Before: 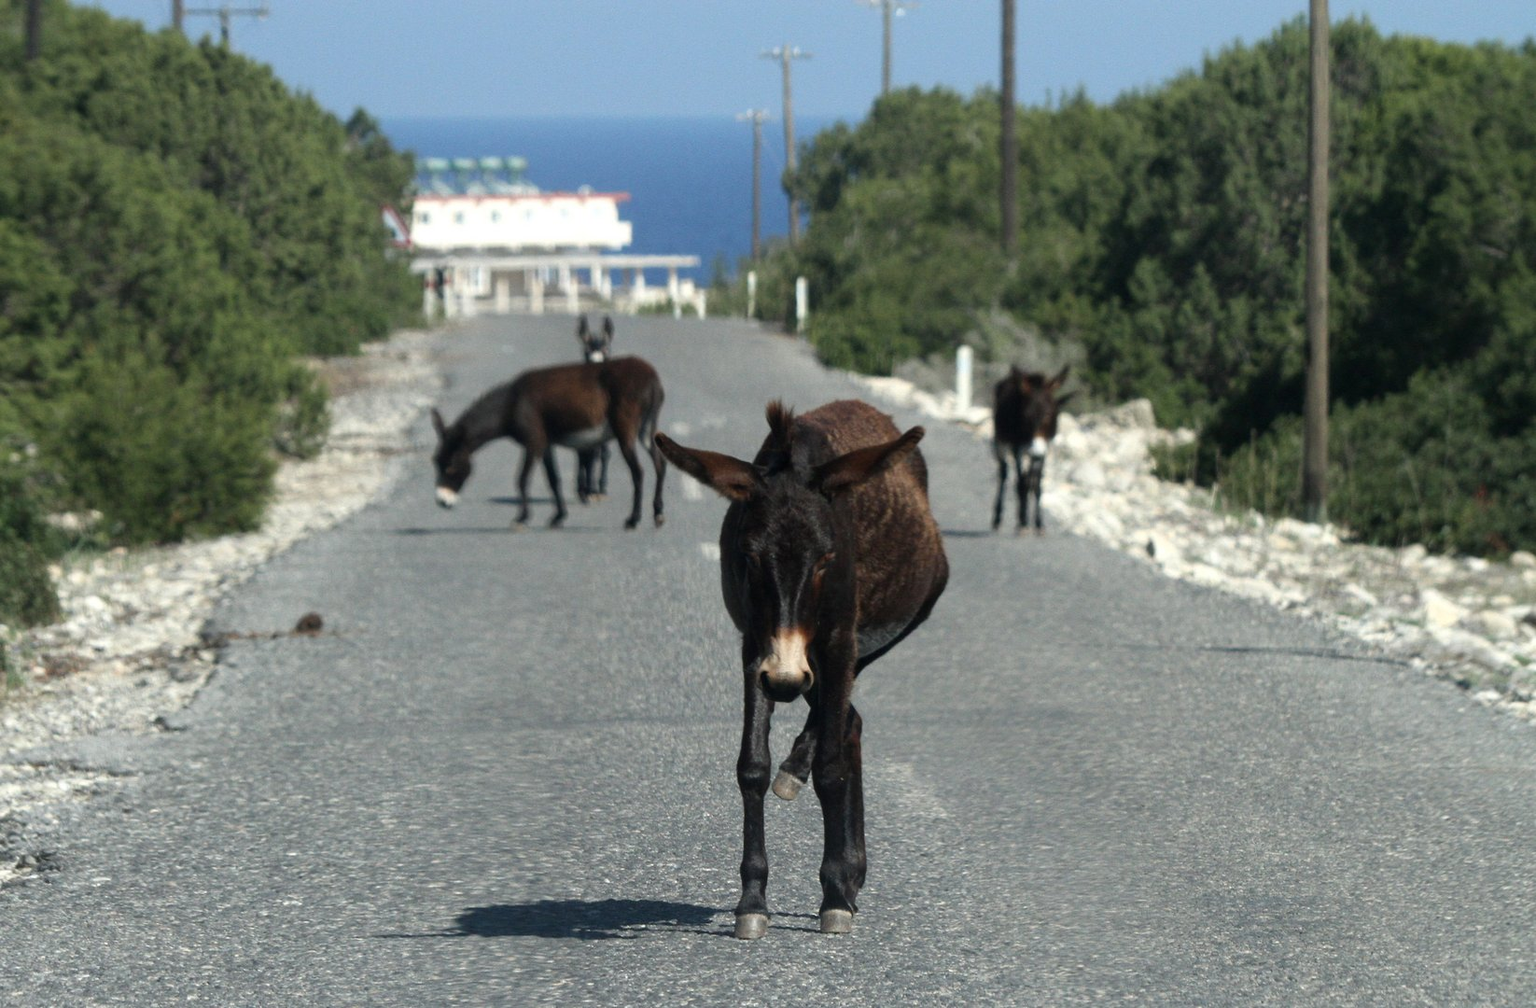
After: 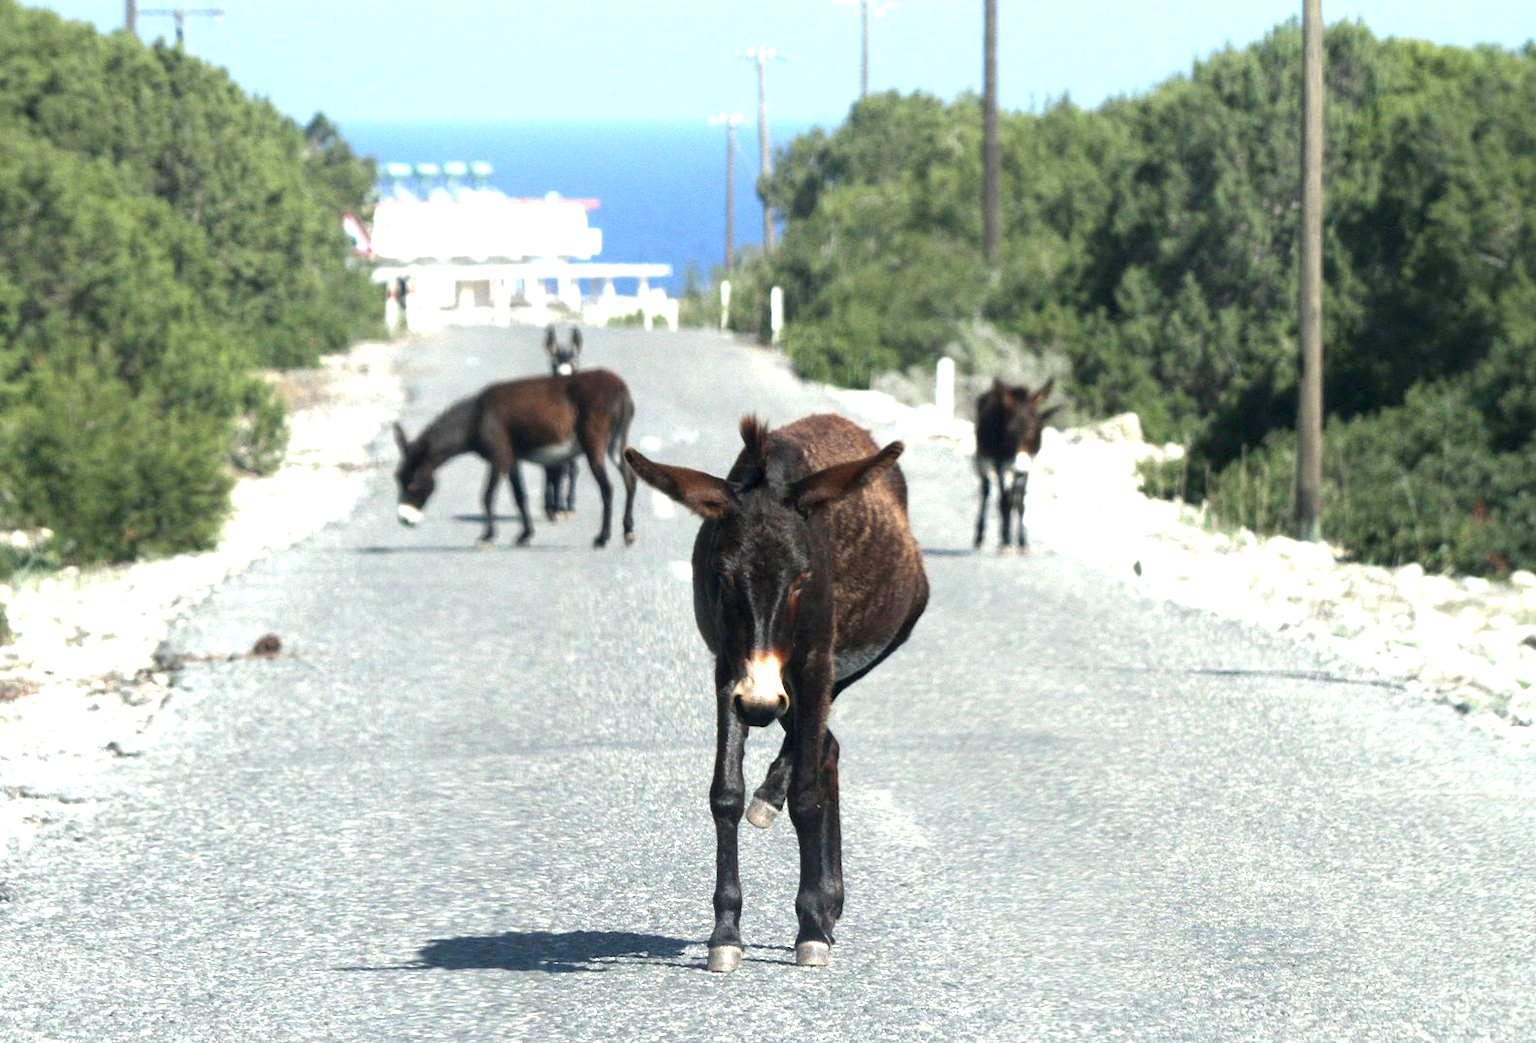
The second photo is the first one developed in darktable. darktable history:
tone equalizer: on, module defaults
crop and rotate: left 3.379%
exposure: black level correction 0.001, exposure 1.398 EV, compensate highlight preservation false
